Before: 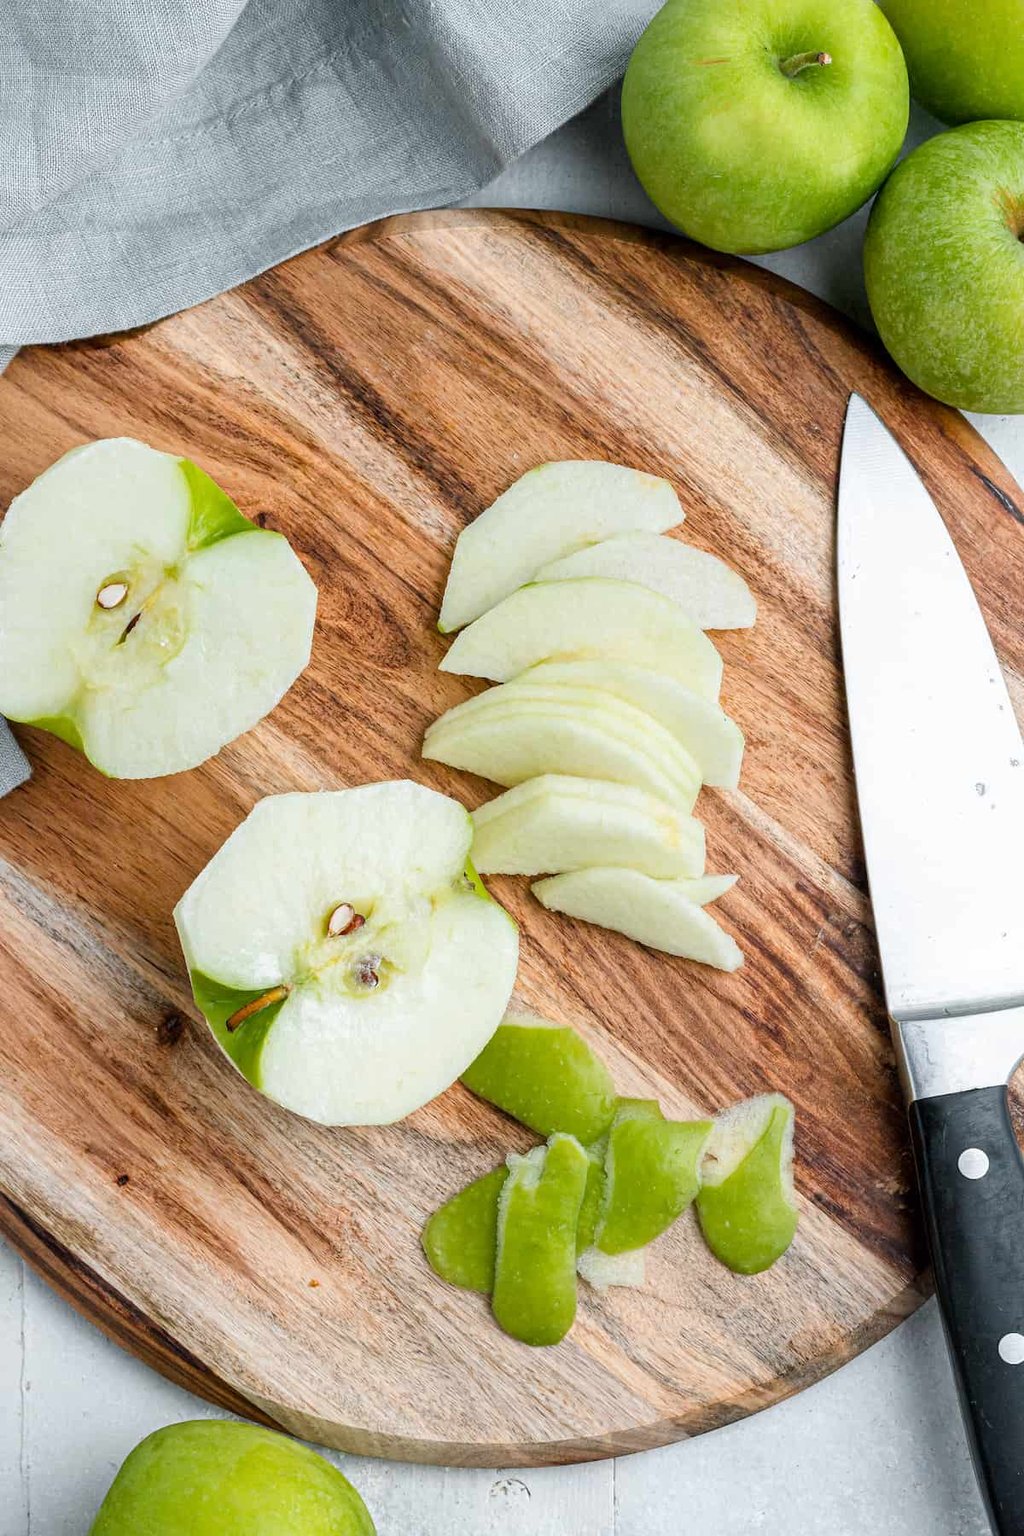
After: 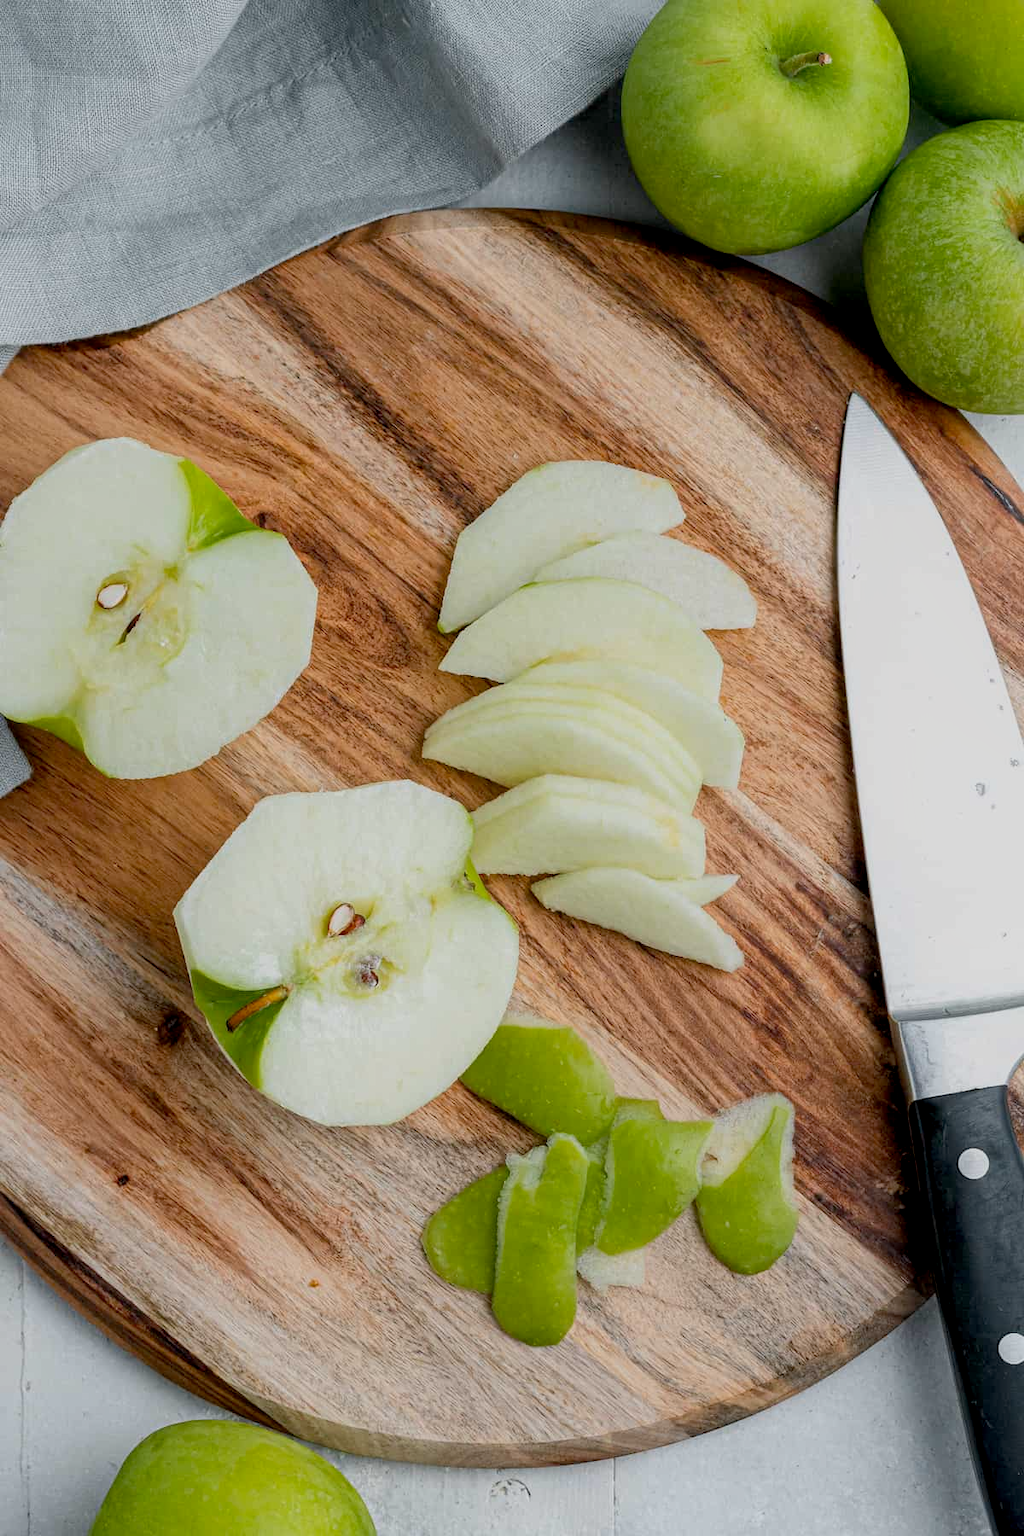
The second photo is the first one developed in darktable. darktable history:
contrast equalizer: y [[0.6 ×6], [0.55 ×6], [0 ×6], [0 ×6], [0 ×6]], mix -0.184
exposure: black level correction 0.011, exposure -0.482 EV, compensate highlight preservation false
